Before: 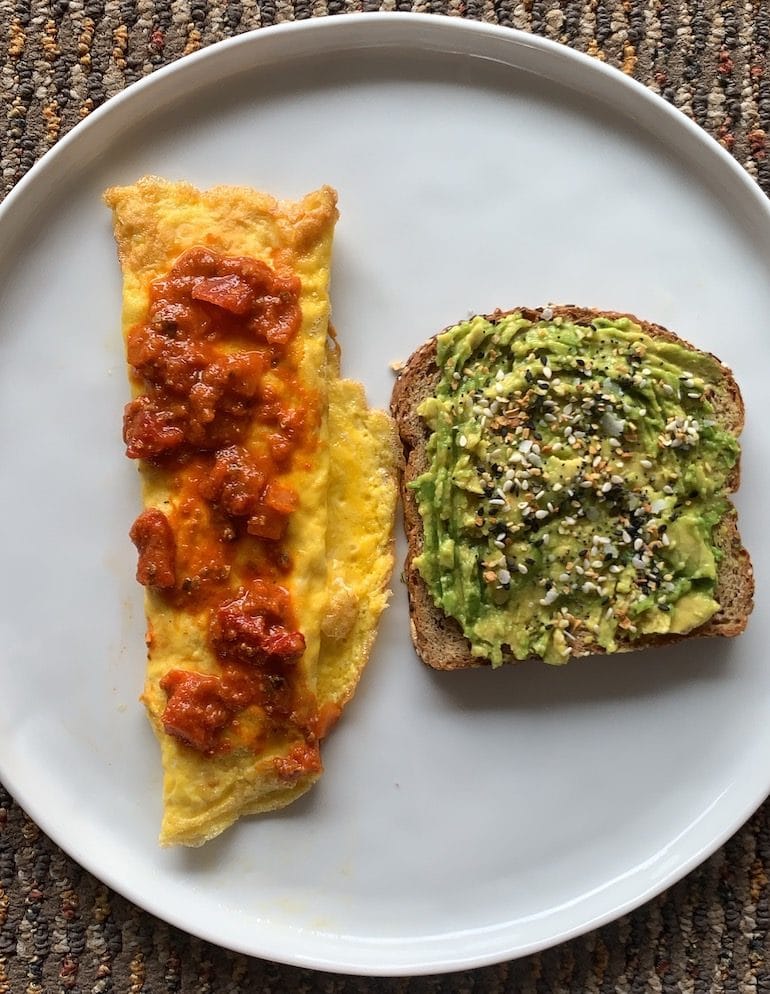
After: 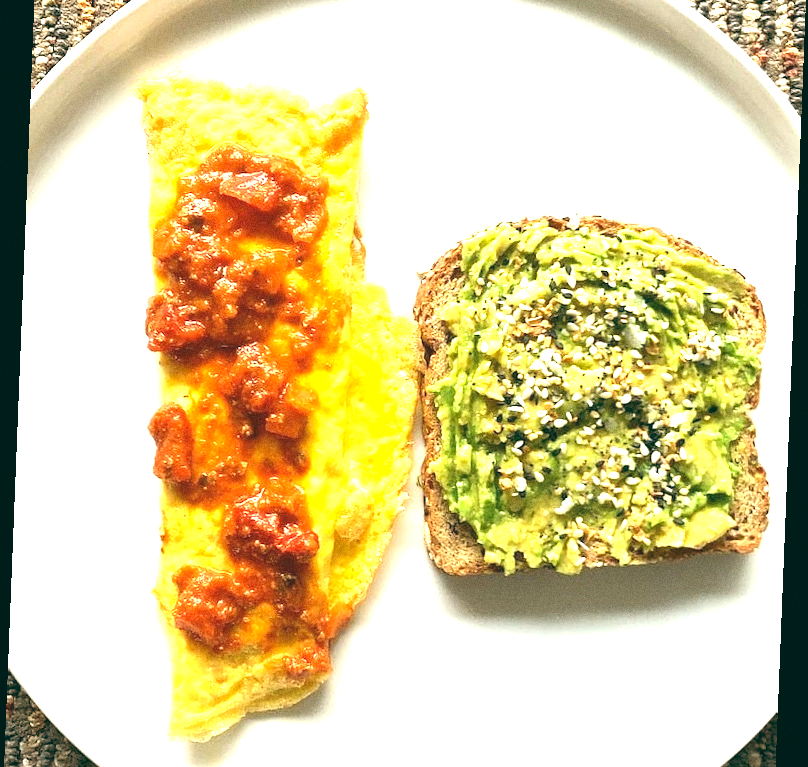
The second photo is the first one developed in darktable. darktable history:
color balance: lift [1.005, 0.99, 1.007, 1.01], gamma [1, 1.034, 1.032, 0.966], gain [0.873, 1.055, 1.067, 0.933]
crop: top 11.038%, bottom 13.962%
rotate and perspective: rotation 2.27°, automatic cropping off
exposure: black level correction 0, exposure 2.138 EV, compensate exposure bias true, compensate highlight preservation false
grain: on, module defaults
